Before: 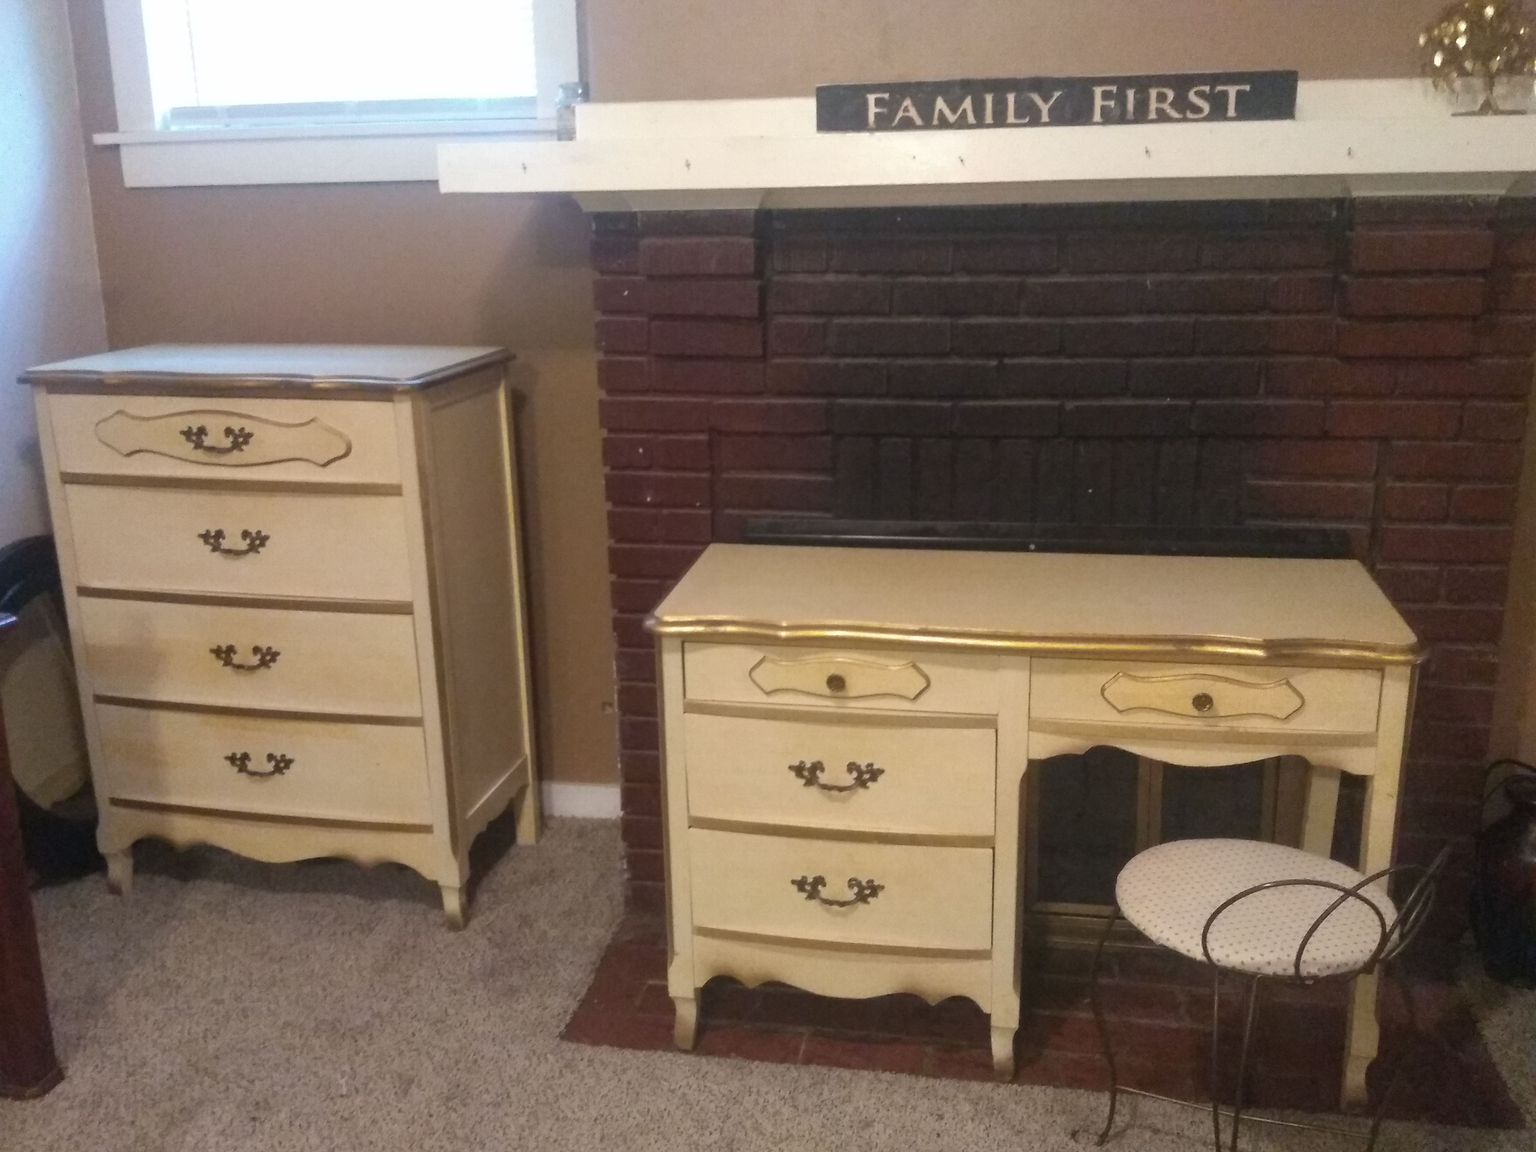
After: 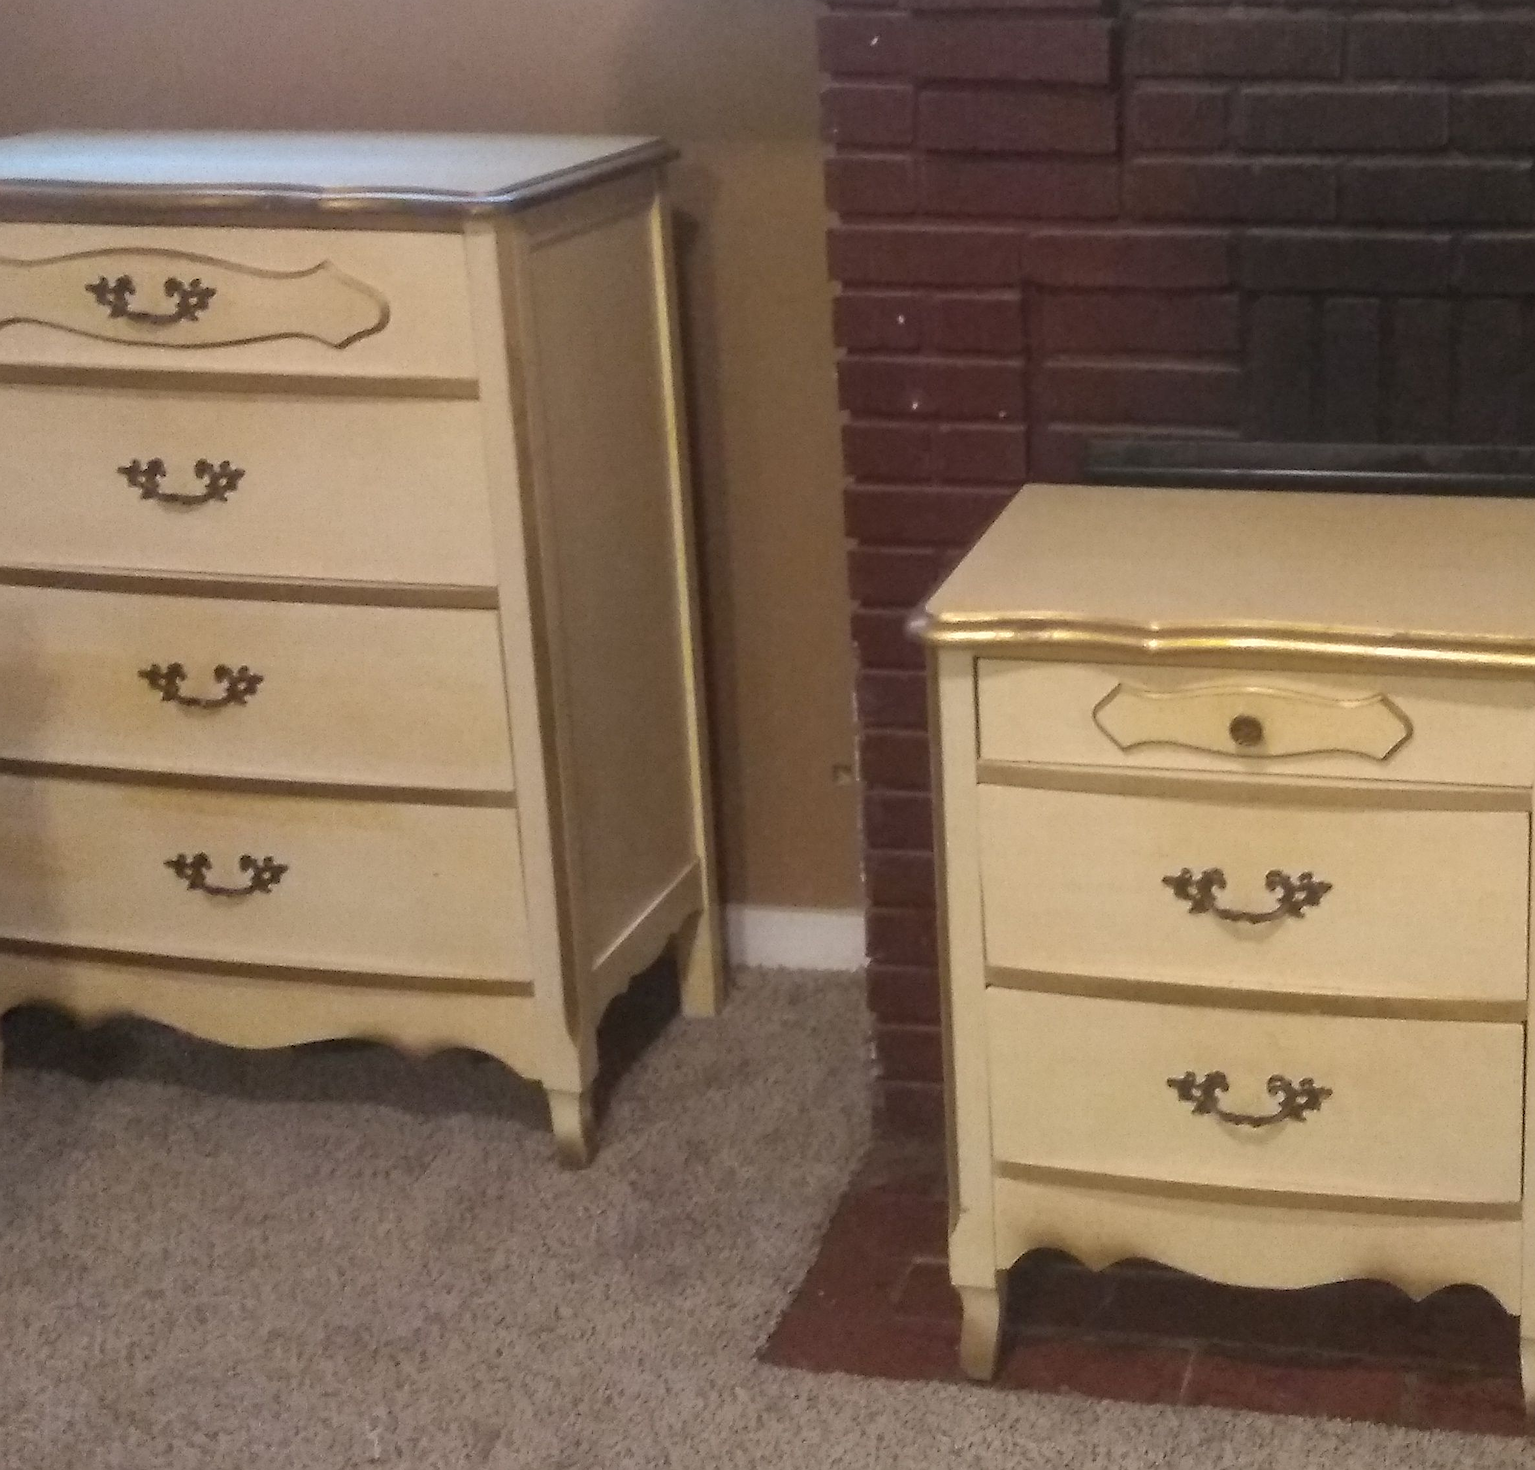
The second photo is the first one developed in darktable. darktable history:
crop: left 8.574%, top 23.434%, right 34.604%, bottom 4.36%
sharpen: on, module defaults
